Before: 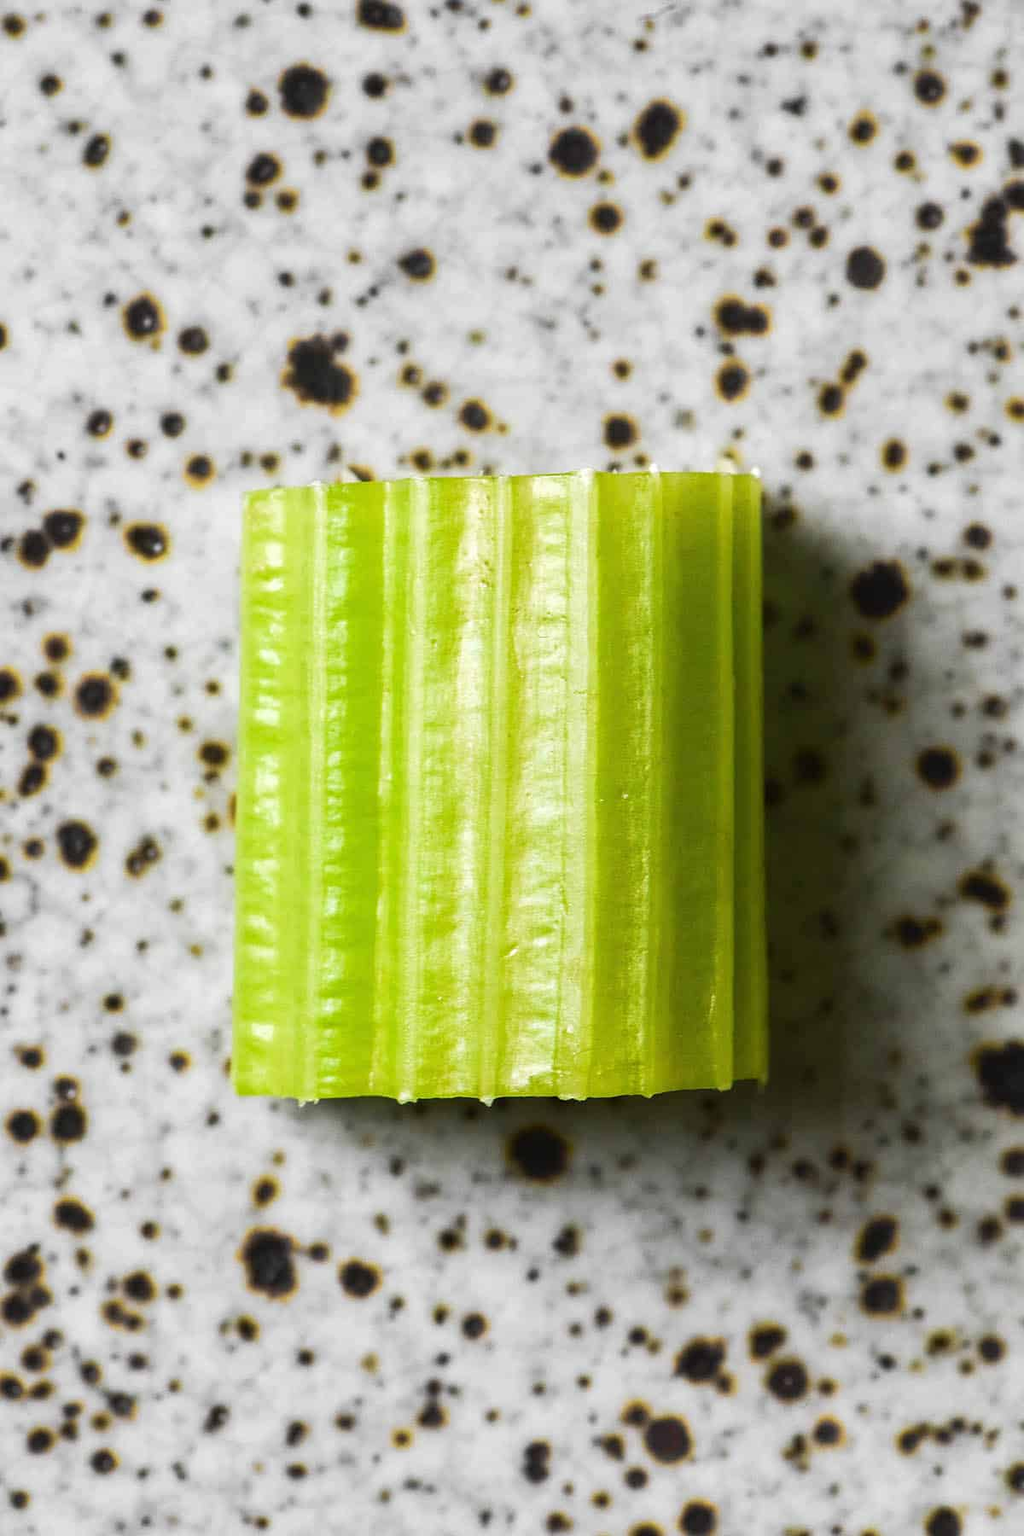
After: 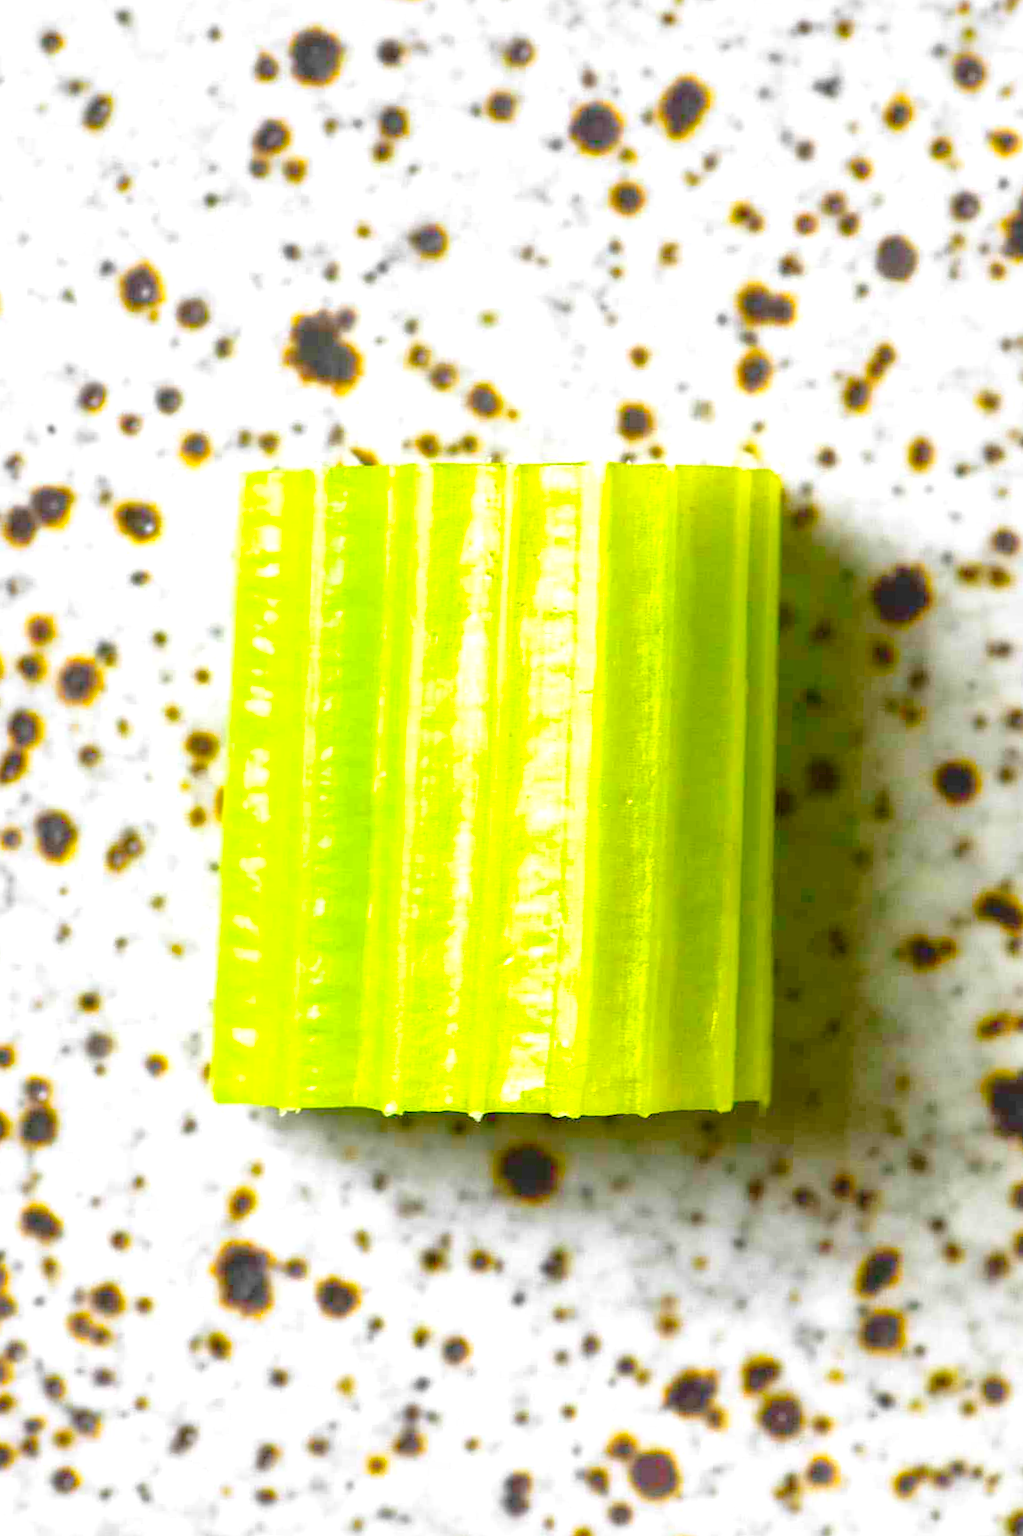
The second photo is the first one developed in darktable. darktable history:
levels: levels [0.008, 0.318, 0.836]
crop and rotate: angle -1.68°
local contrast: mode bilateral grid, contrast 21, coarseness 99, detail 150%, midtone range 0.2
color balance rgb: linear chroma grading › global chroma 14.854%, perceptual saturation grading › global saturation 19.493%
